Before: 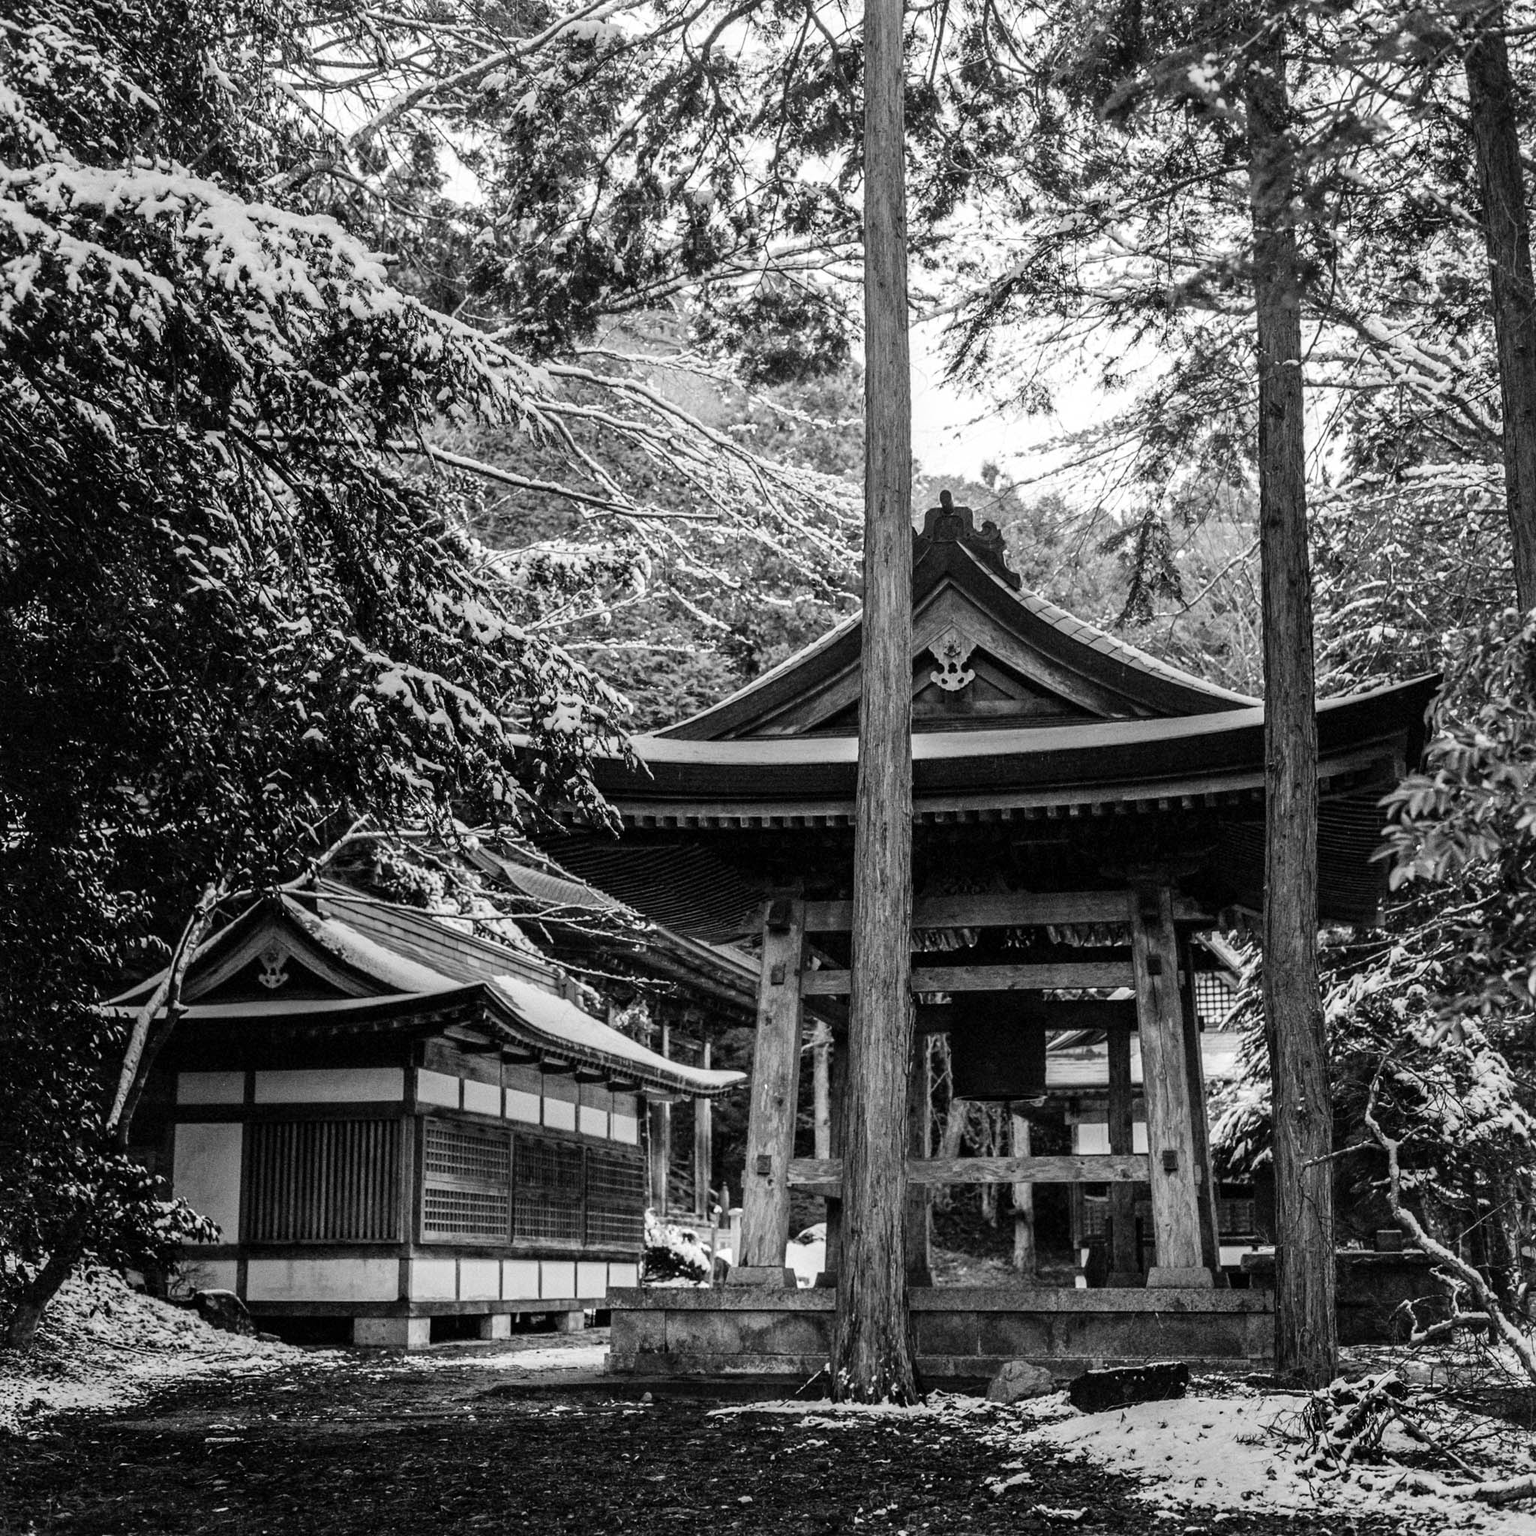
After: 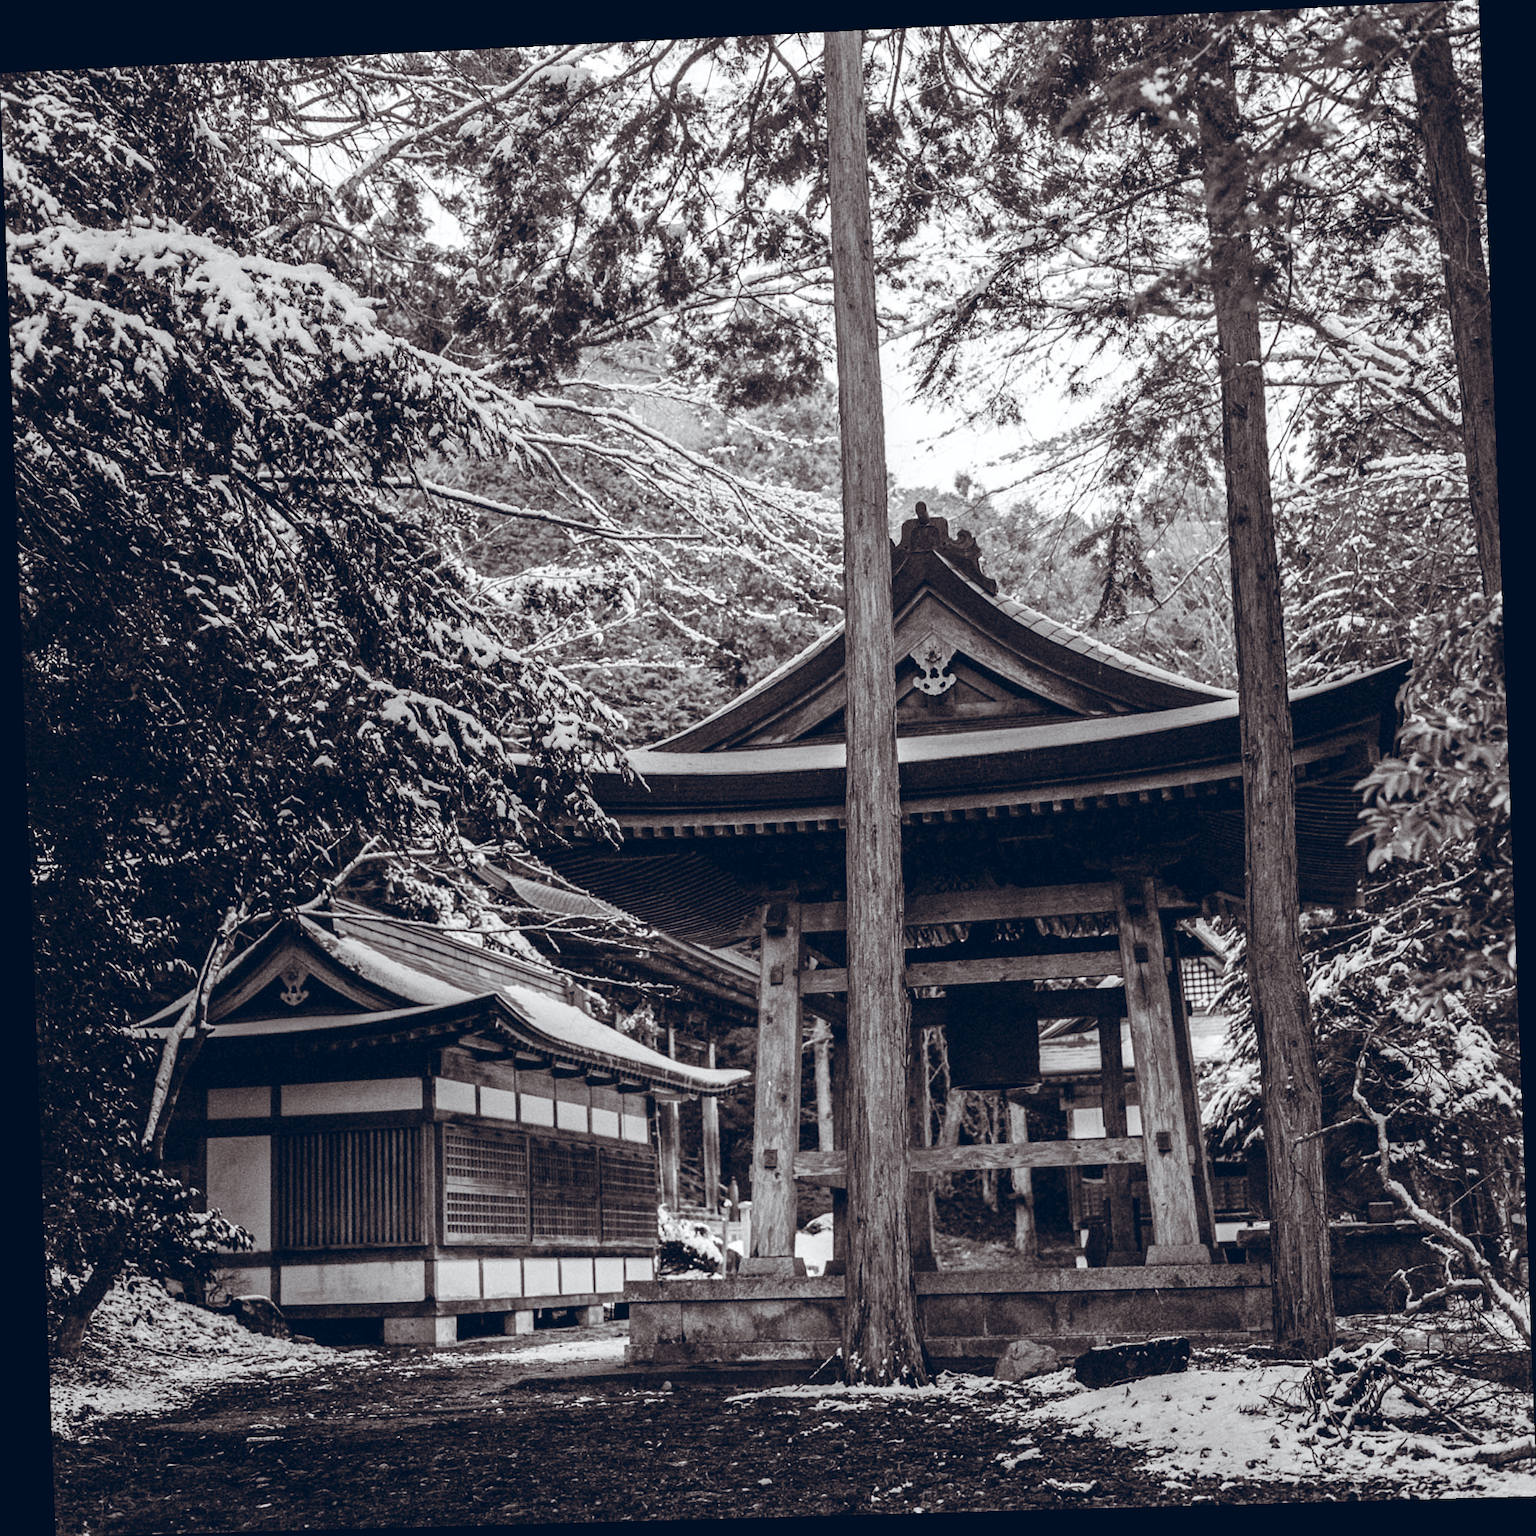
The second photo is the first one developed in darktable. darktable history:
color balance rgb: shadows lift › chroma 9.92%, shadows lift › hue 45.12°, power › luminance 3.26%, power › hue 231.93°, global offset › luminance 0.4%, global offset › chroma 0.21%, global offset › hue 255.02°
rotate and perspective: rotation -2.22°, lens shift (horizontal) -0.022, automatic cropping off
shadows and highlights: shadows 4.1, highlights -17.6, soften with gaussian
tone equalizer: on, module defaults
